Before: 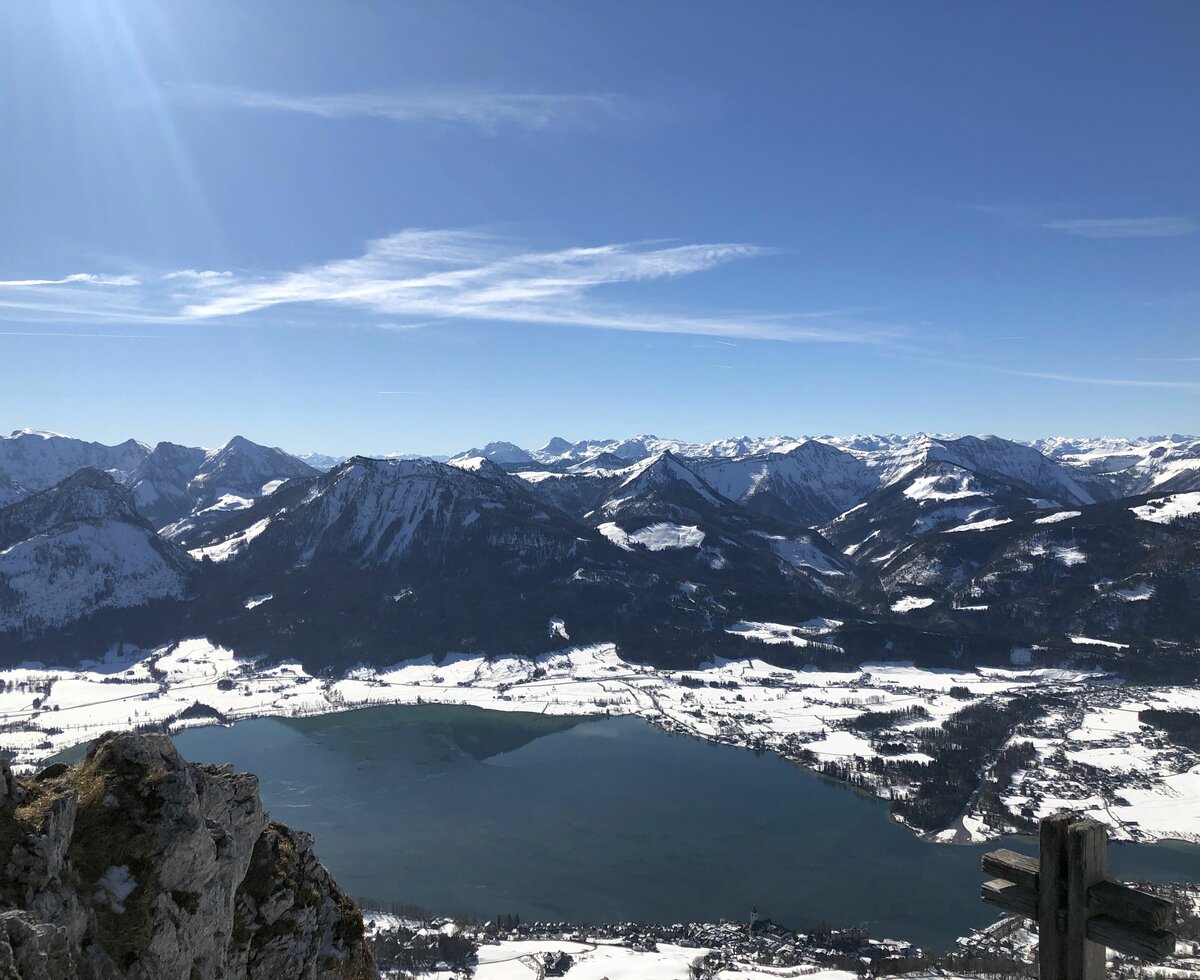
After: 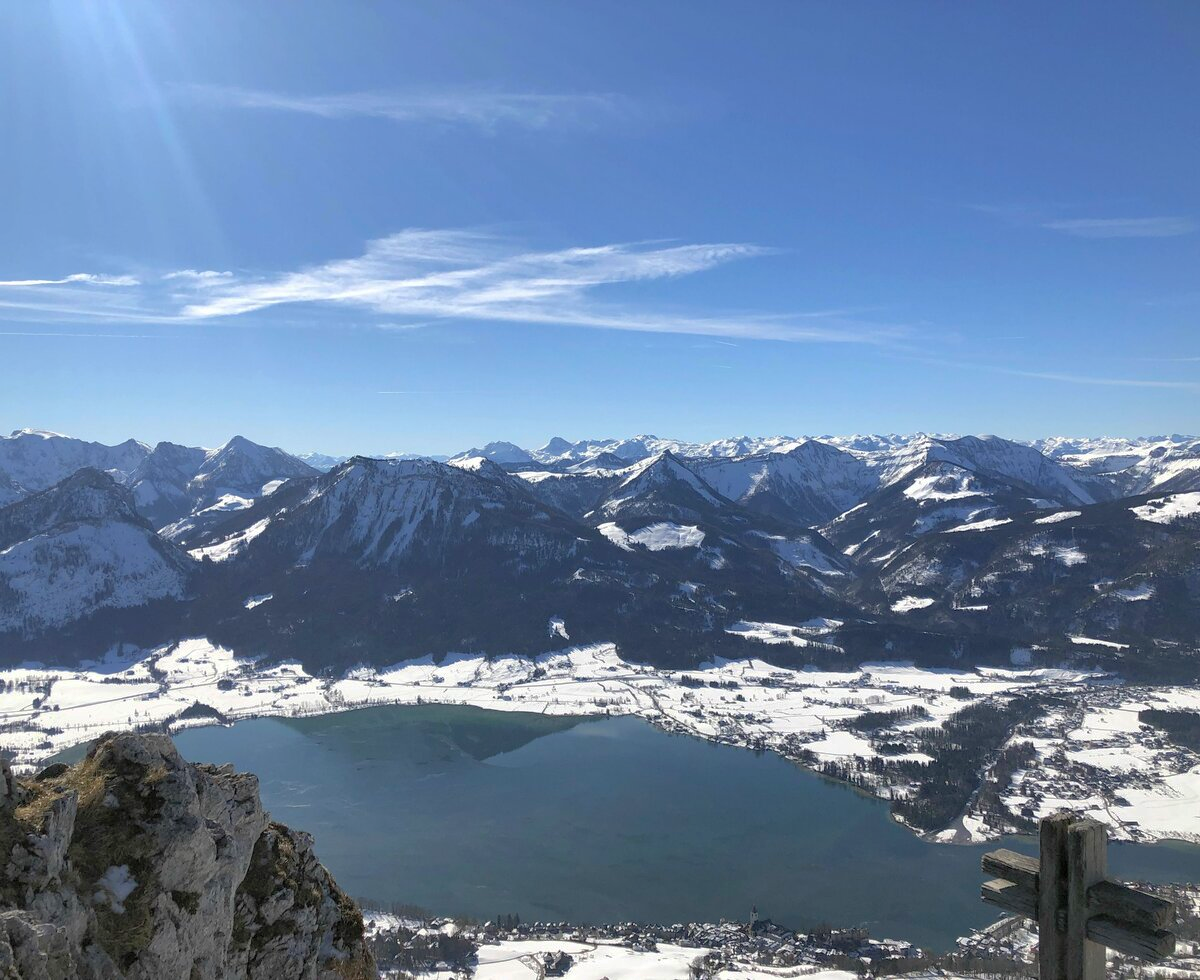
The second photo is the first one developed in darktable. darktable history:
contrast brightness saturation: contrast 0.032, brightness 0.061, saturation 0.121
shadows and highlights: on, module defaults
